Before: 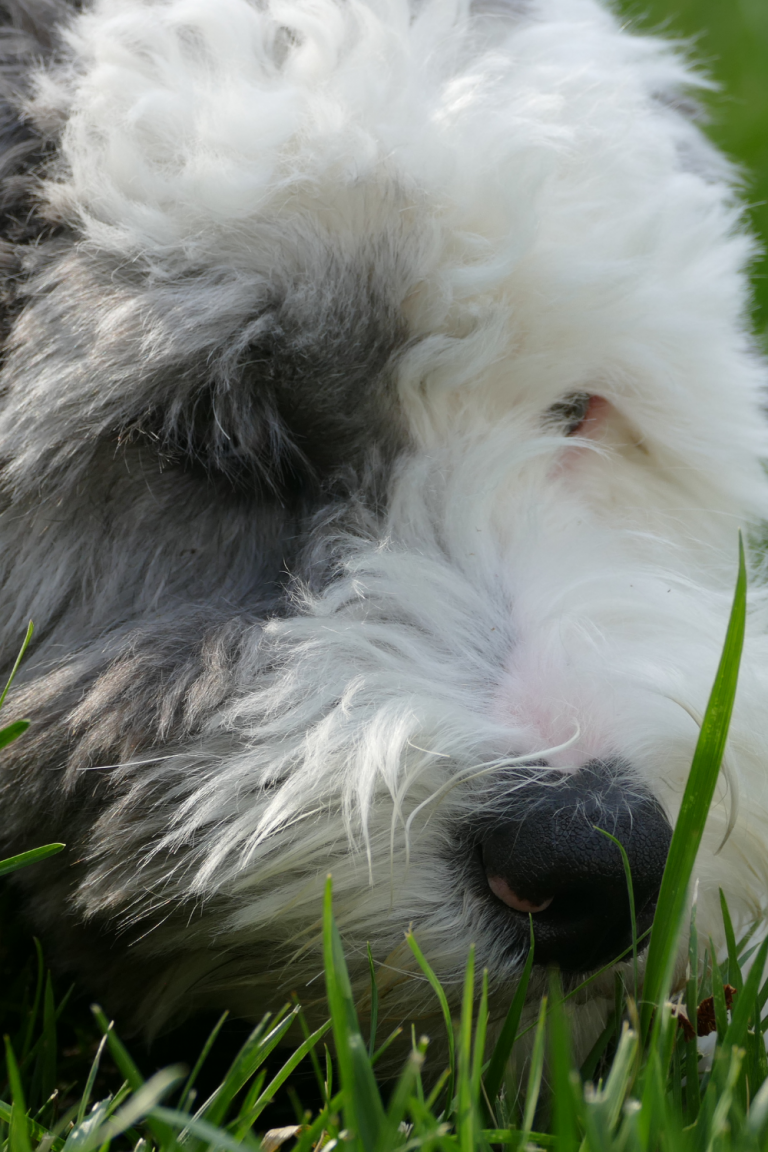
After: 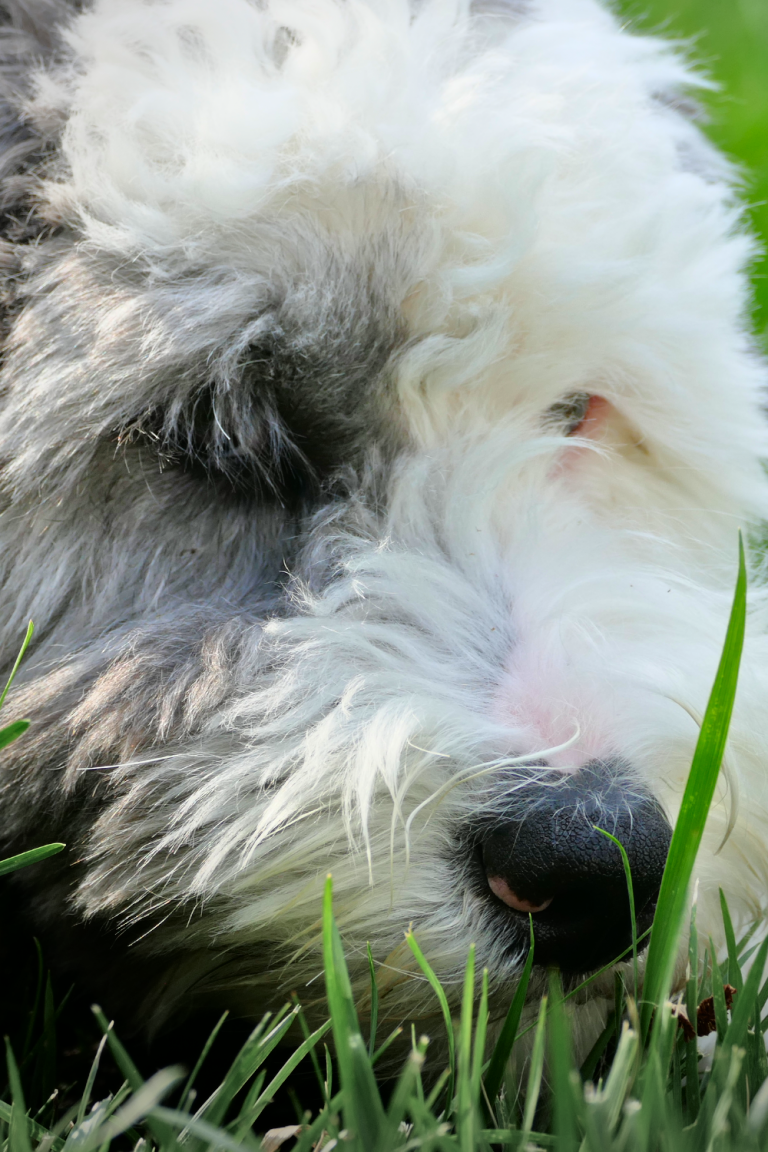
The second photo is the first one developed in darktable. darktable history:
vignetting: fall-off start 73.57%, center (0.22, -0.235)
tone equalizer: -7 EV 0.15 EV, -6 EV 0.6 EV, -5 EV 1.15 EV, -4 EV 1.33 EV, -3 EV 1.15 EV, -2 EV 0.6 EV, -1 EV 0.15 EV, mask exposure compensation -0.5 EV
base curve: curves: ch0 [(0, 0) (0.303, 0.277) (1, 1)]
tone curve: curves: ch0 [(0, 0) (0.091, 0.077) (0.517, 0.574) (0.745, 0.82) (0.844, 0.908) (0.909, 0.942) (1, 0.973)]; ch1 [(0, 0) (0.437, 0.404) (0.5, 0.5) (0.534, 0.546) (0.58, 0.603) (0.616, 0.649) (1, 1)]; ch2 [(0, 0) (0.442, 0.415) (0.5, 0.5) (0.535, 0.547) (0.585, 0.62) (1, 1)], color space Lab, independent channels, preserve colors none
